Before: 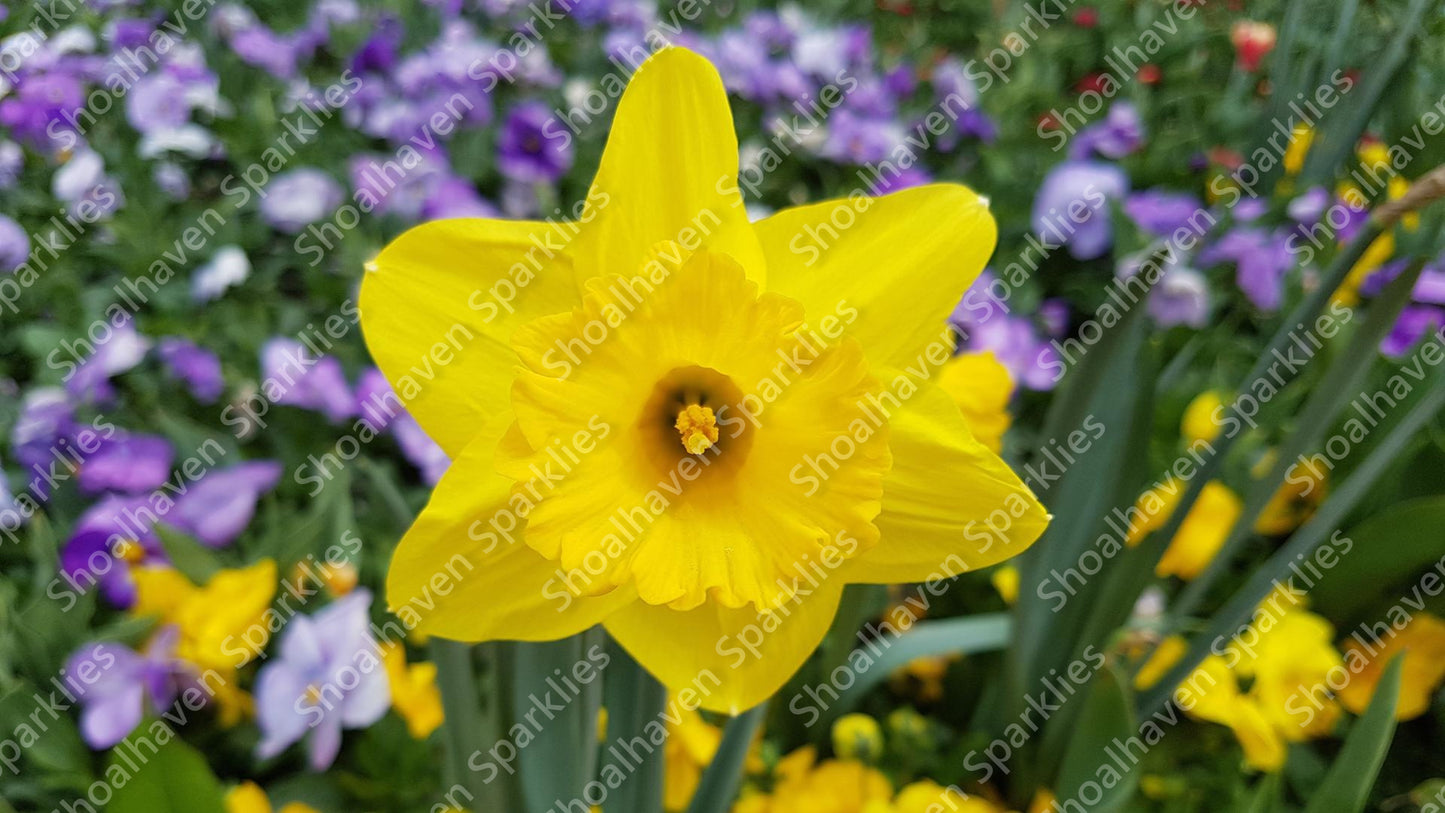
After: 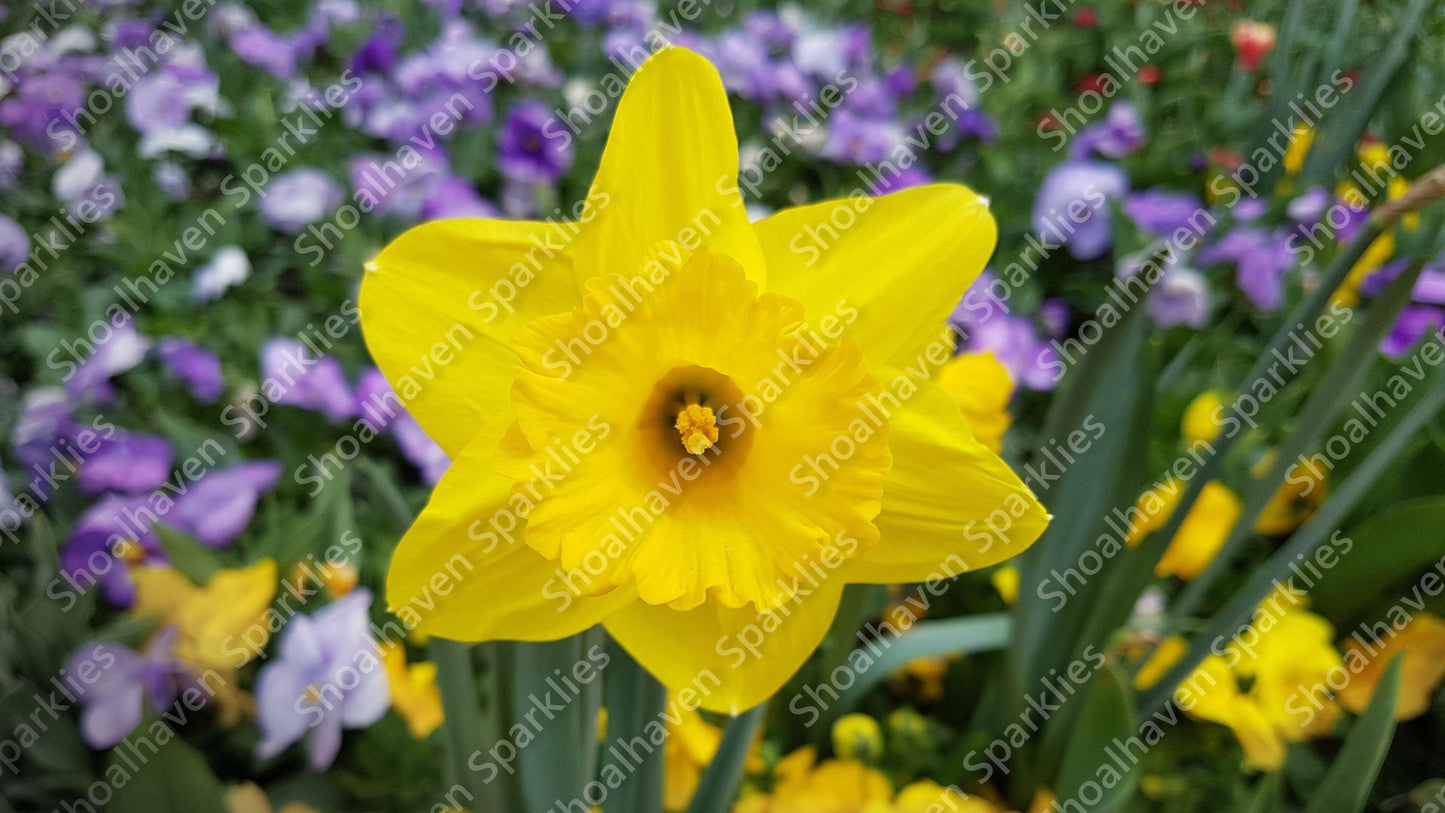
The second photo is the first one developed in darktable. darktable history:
vignetting: fall-off start 99.95%, brightness -0.674, center (0.218, -0.241), width/height ratio 1.324
